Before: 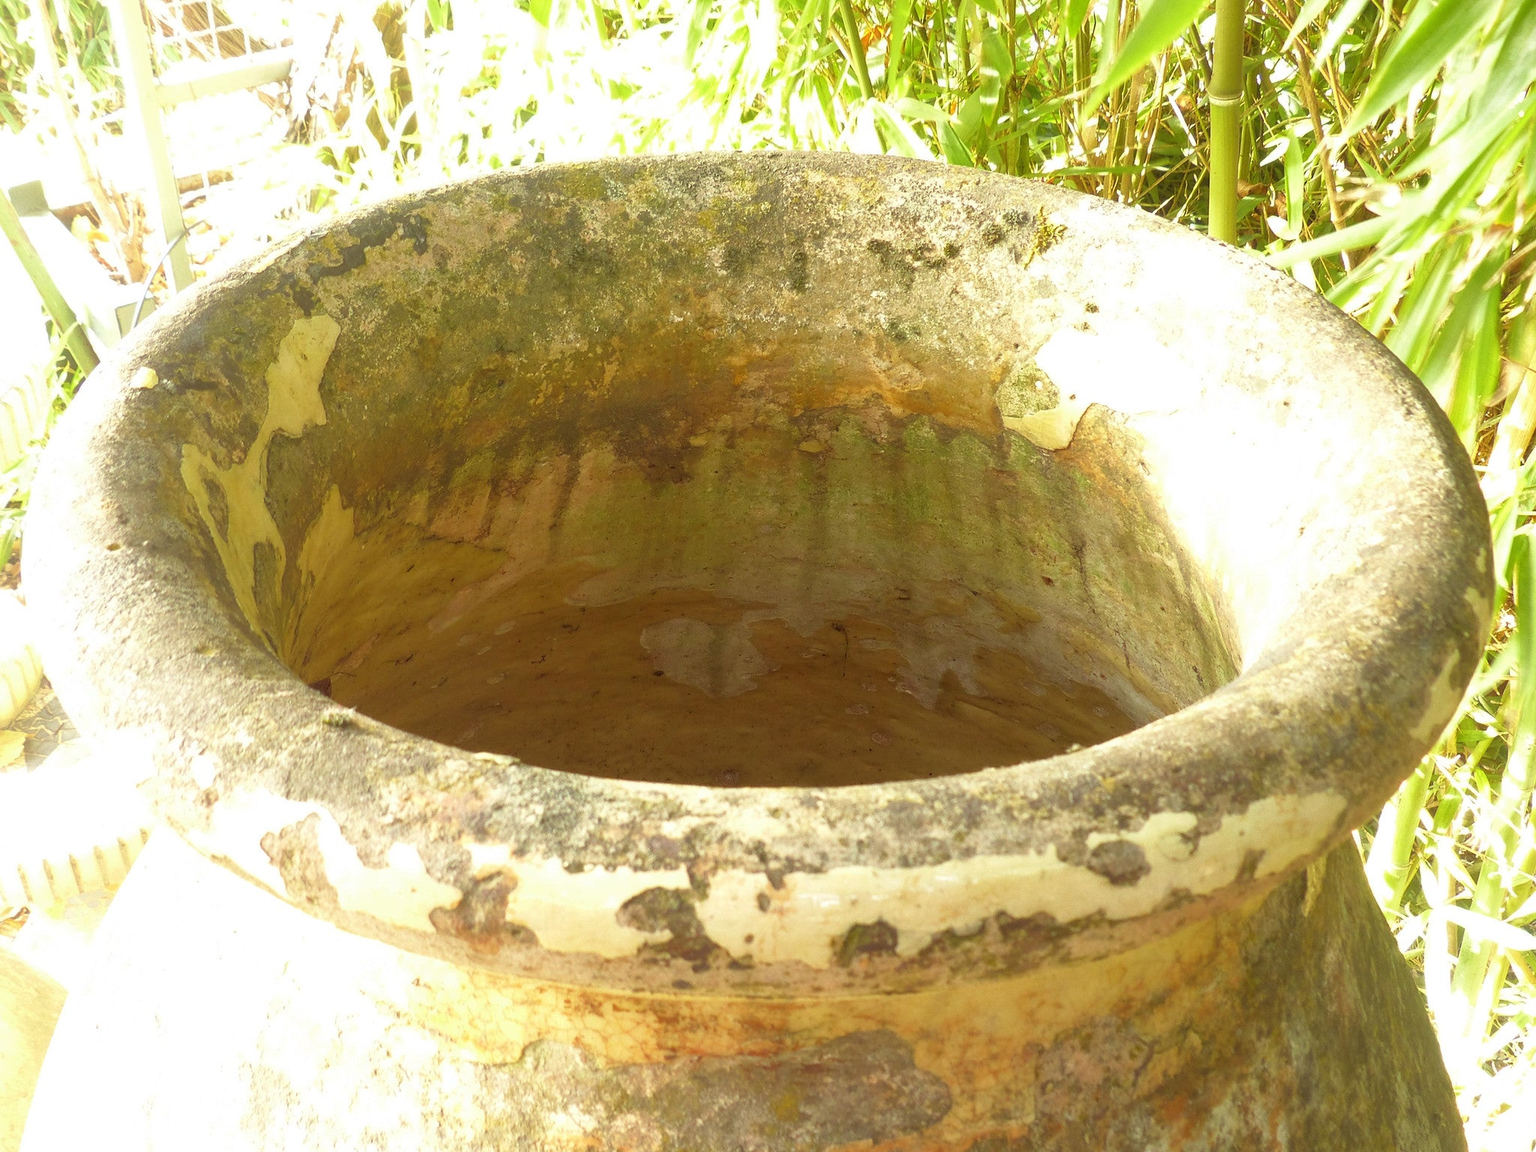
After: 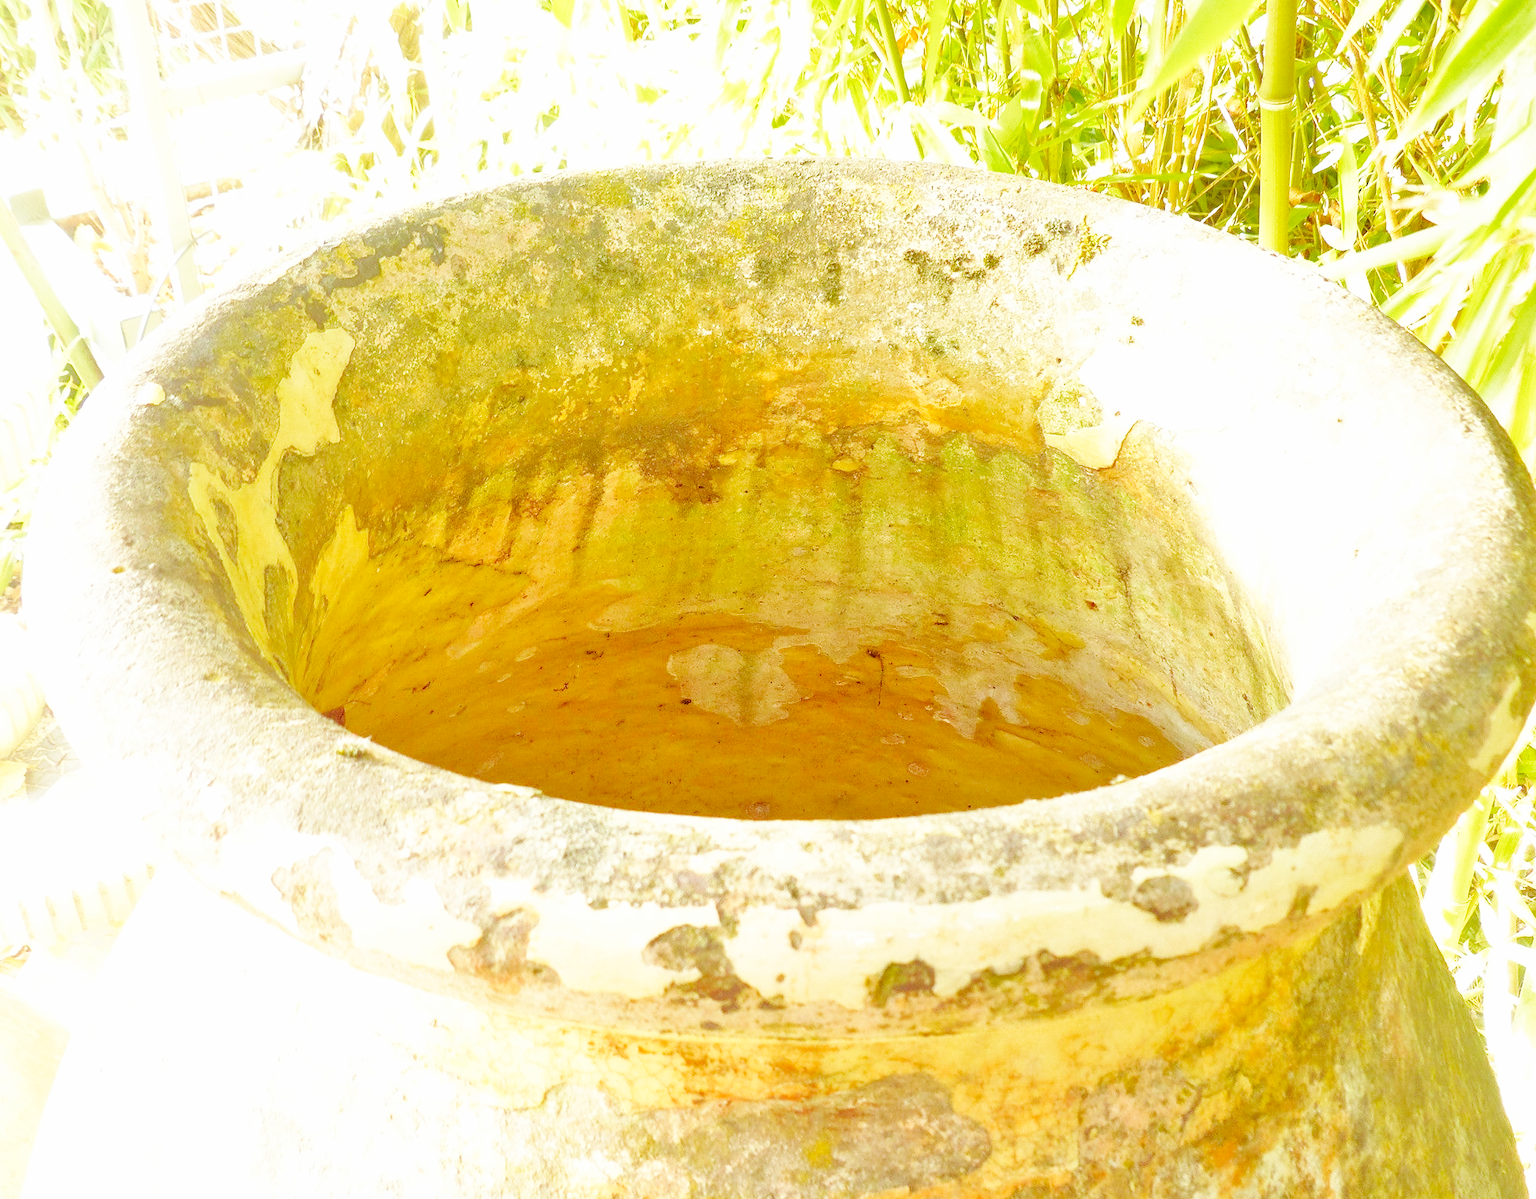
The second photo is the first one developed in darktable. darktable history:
exposure: exposure -0.217 EV, compensate highlight preservation false
tone equalizer: -7 EV 0.144 EV, -6 EV 0.579 EV, -5 EV 1.13 EV, -4 EV 1.32 EV, -3 EV 1.12 EV, -2 EV 0.6 EV, -1 EV 0.163 EV
base curve: curves: ch0 [(0, 0) (0, 0) (0.002, 0.001) (0.008, 0.003) (0.019, 0.011) (0.037, 0.037) (0.064, 0.11) (0.102, 0.232) (0.152, 0.379) (0.216, 0.524) (0.296, 0.665) (0.394, 0.789) (0.512, 0.881) (0.651, 0.945) (0.813, 0.986) (1, 1)], preserve colors none
crop: right 3.974%, bottom 0.049%
